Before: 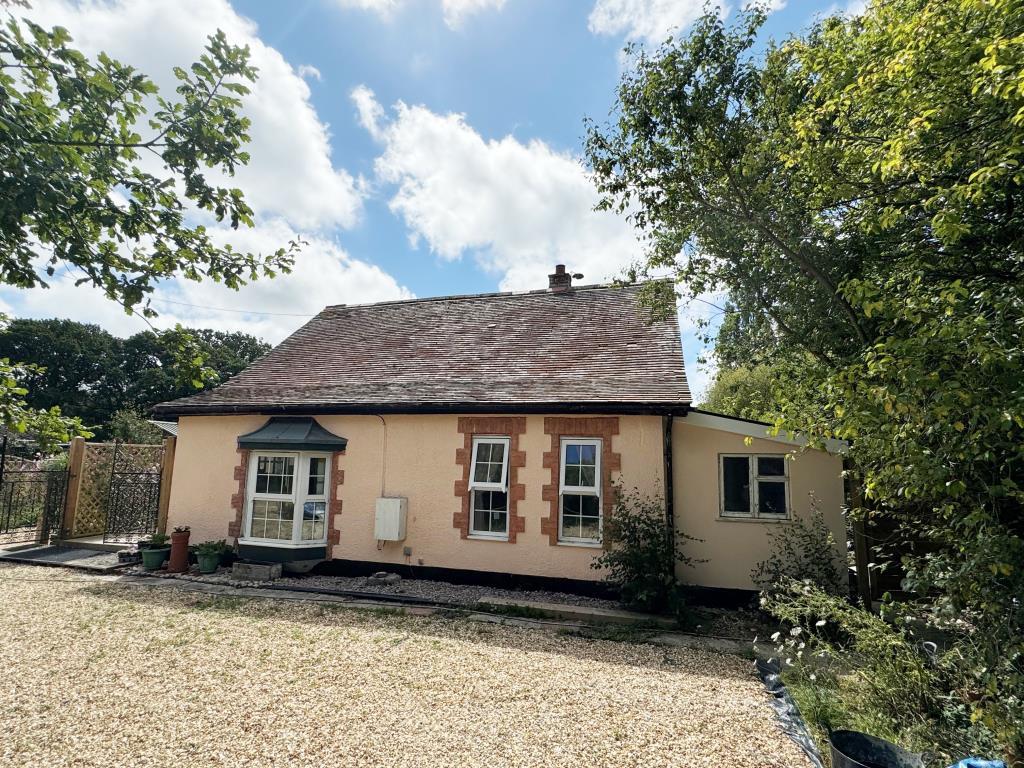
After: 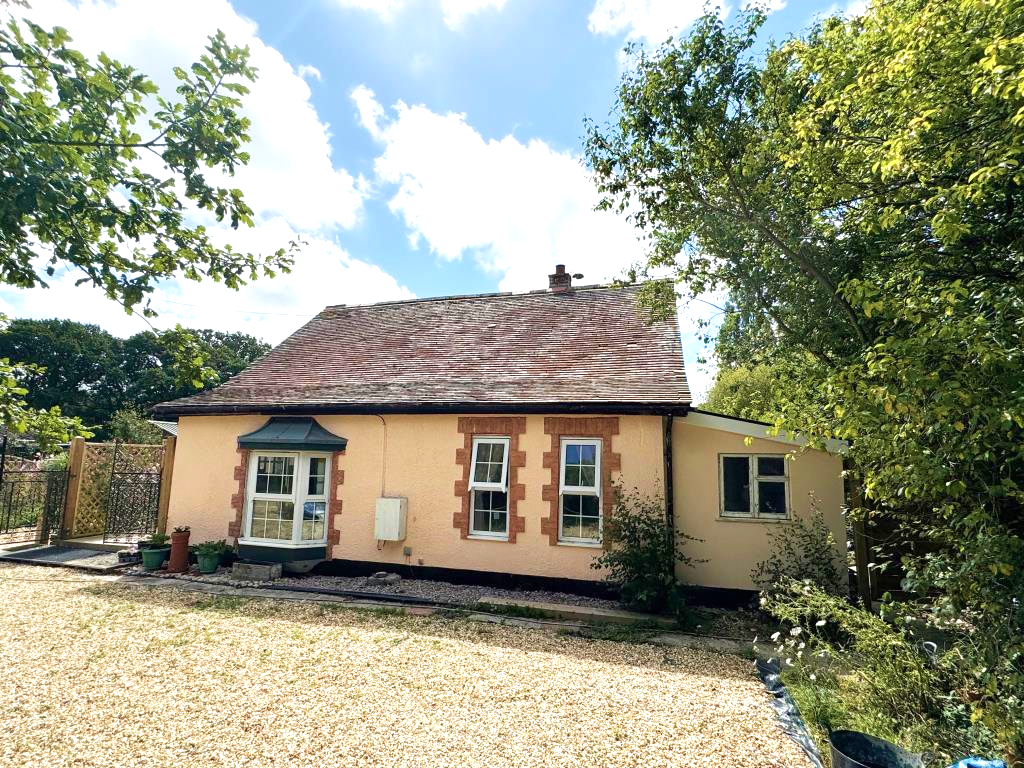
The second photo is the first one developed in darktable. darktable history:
exposure: black level correction 0, exposure 0.5 EV, compensate highlight preservation false
base curve: curves: ch0 [(0, 0) (0.283, 0.295) (1, 1)], preserve colors none
velvia: strength 44.66%
